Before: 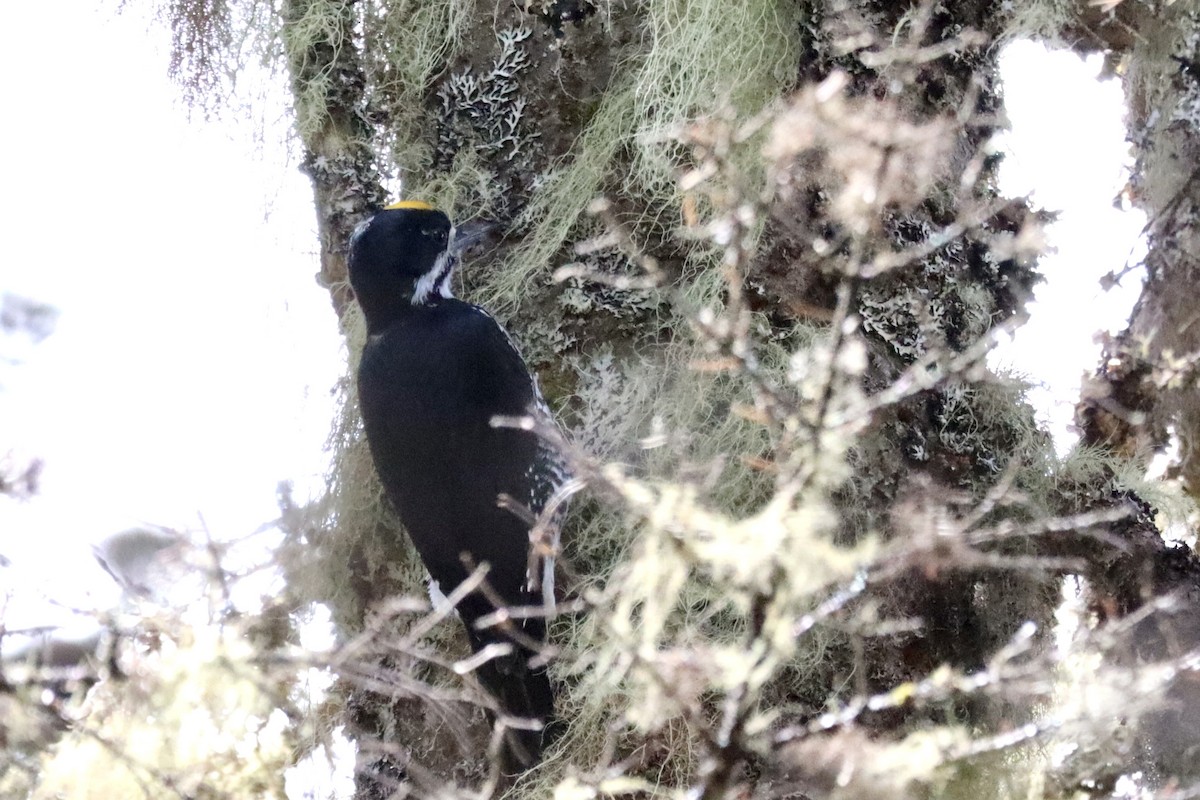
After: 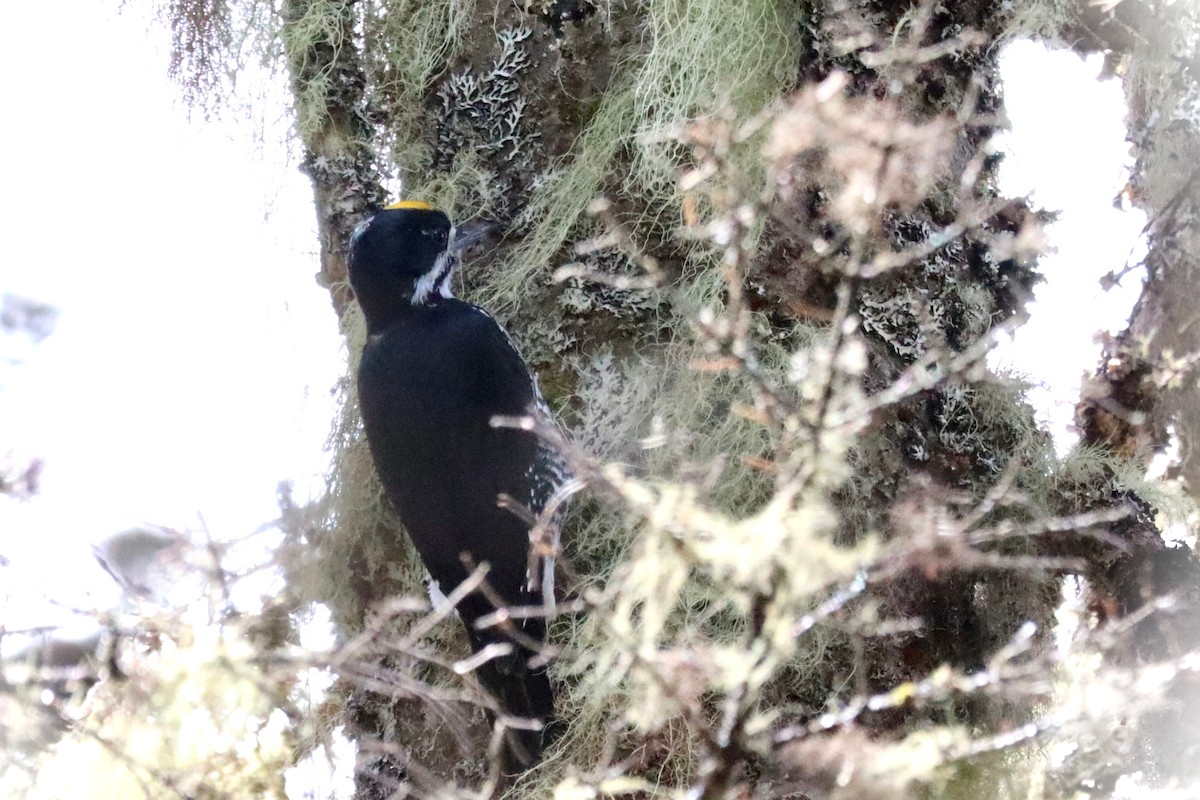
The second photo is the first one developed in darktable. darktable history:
vignetting: fall-off start 91.43%, brightness 0.988, saturation -0.493, center (-0.032, -0.046), dithering 8-bit output, unbound false
